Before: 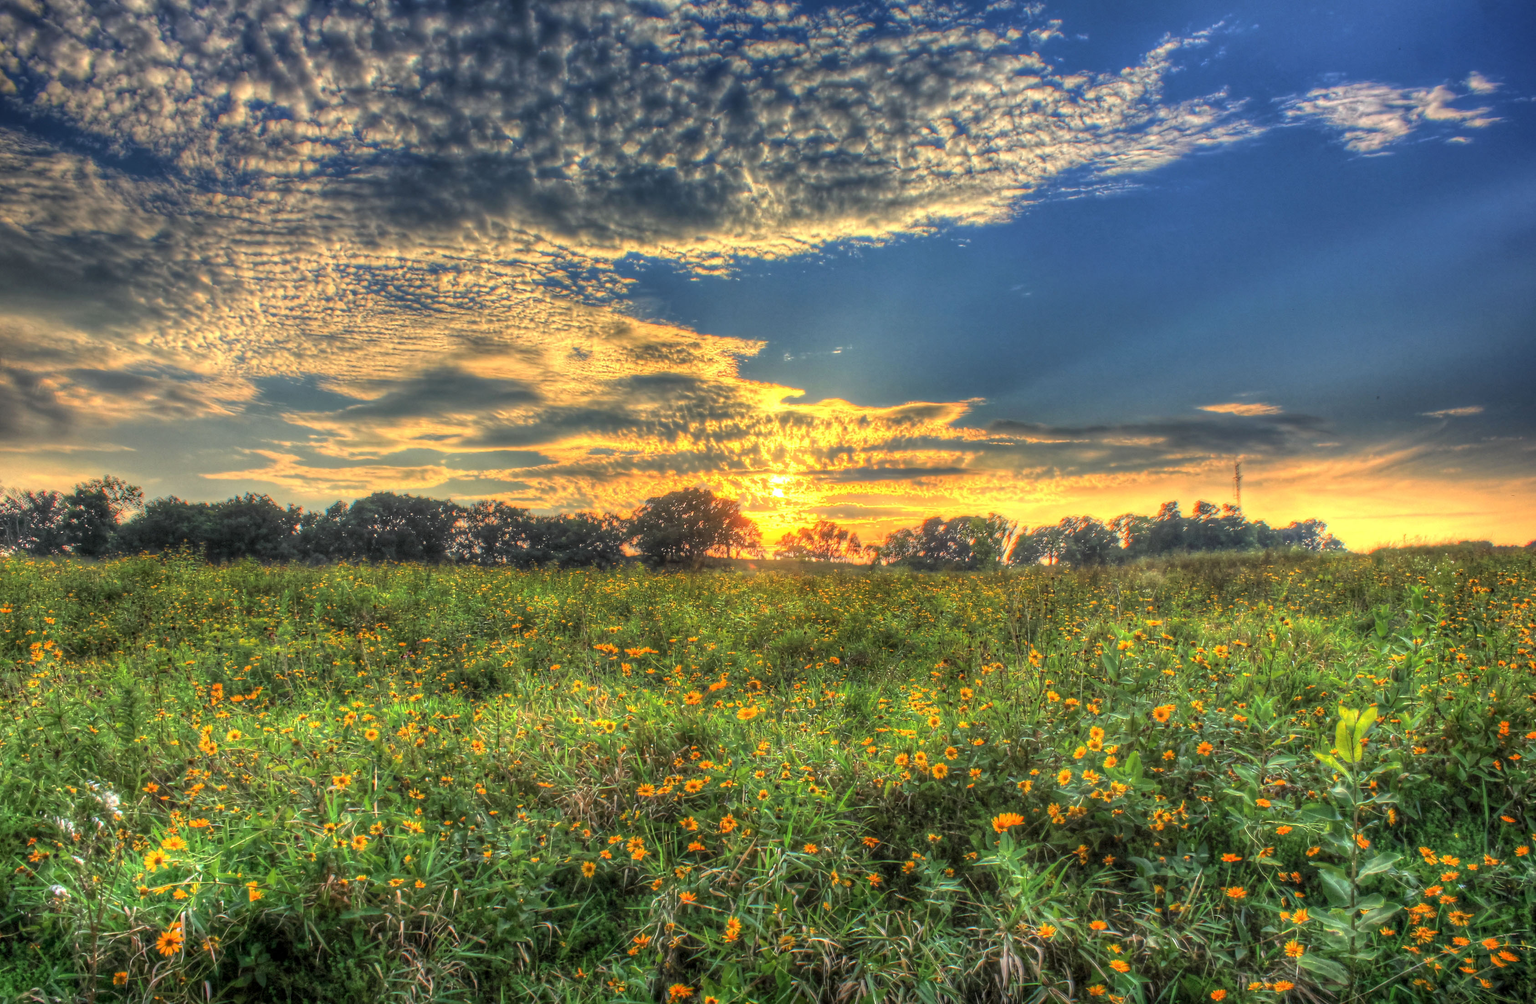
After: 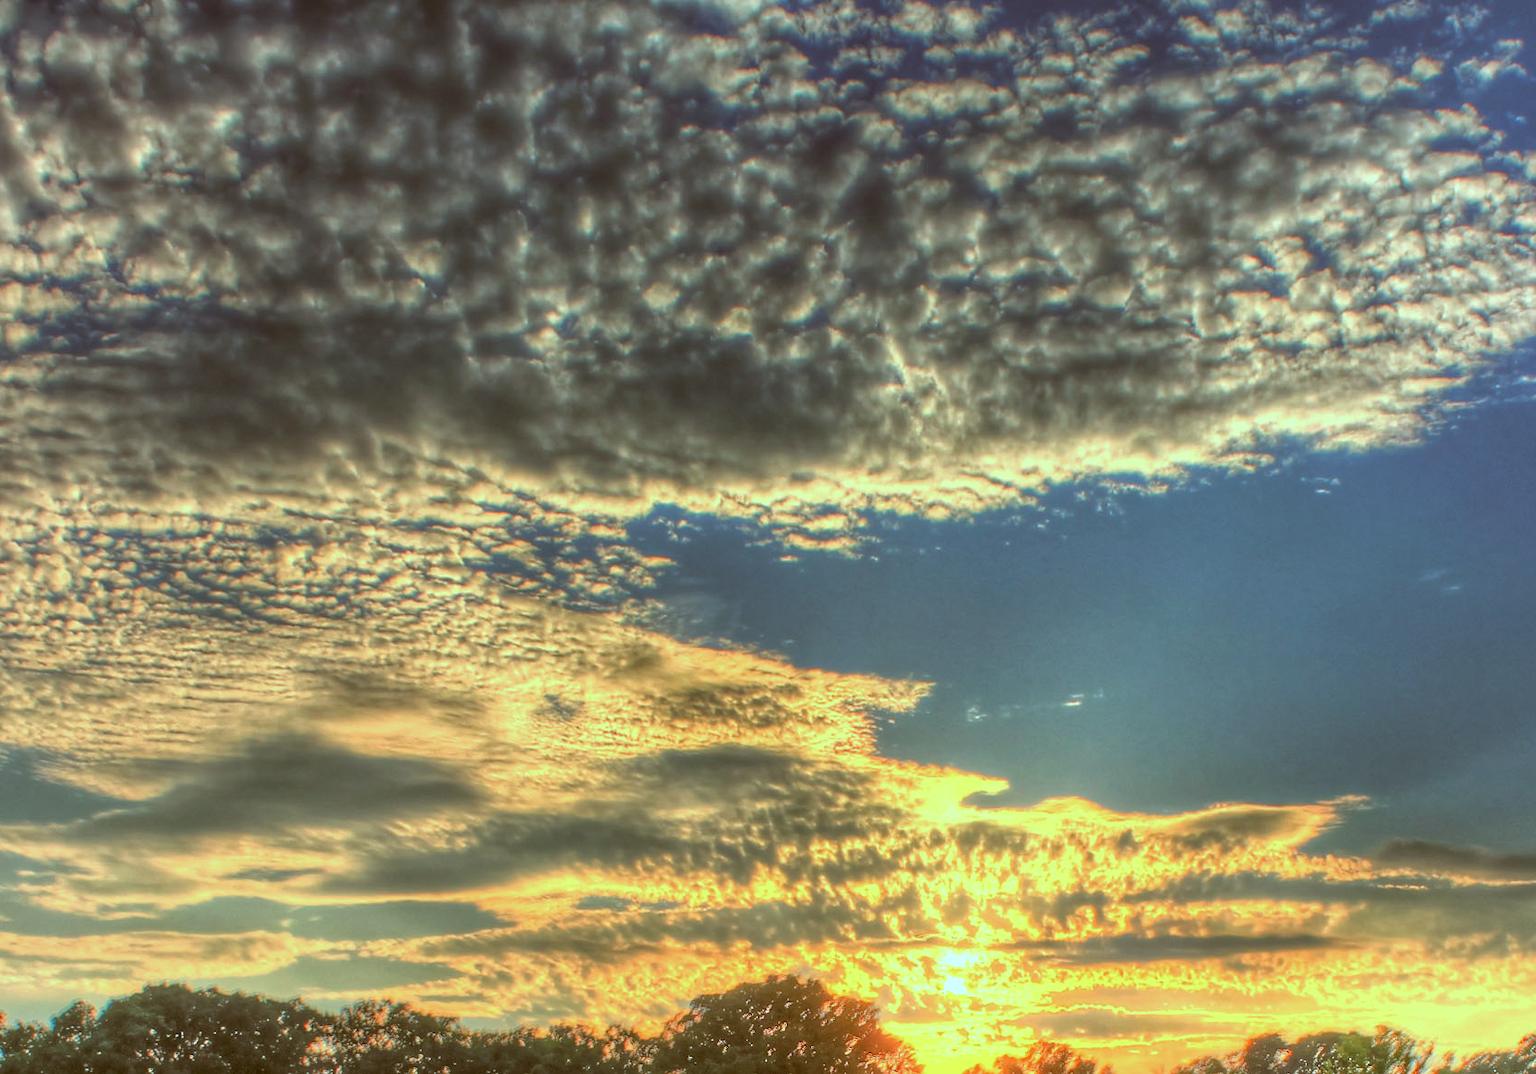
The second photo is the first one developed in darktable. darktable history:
color correction: highlights a* -14.62, highlights b* -16.22, shadows a* 10.12, shadows b* 29.4
crop: left 19.556%, right 30.401%, bottom 46.458%
